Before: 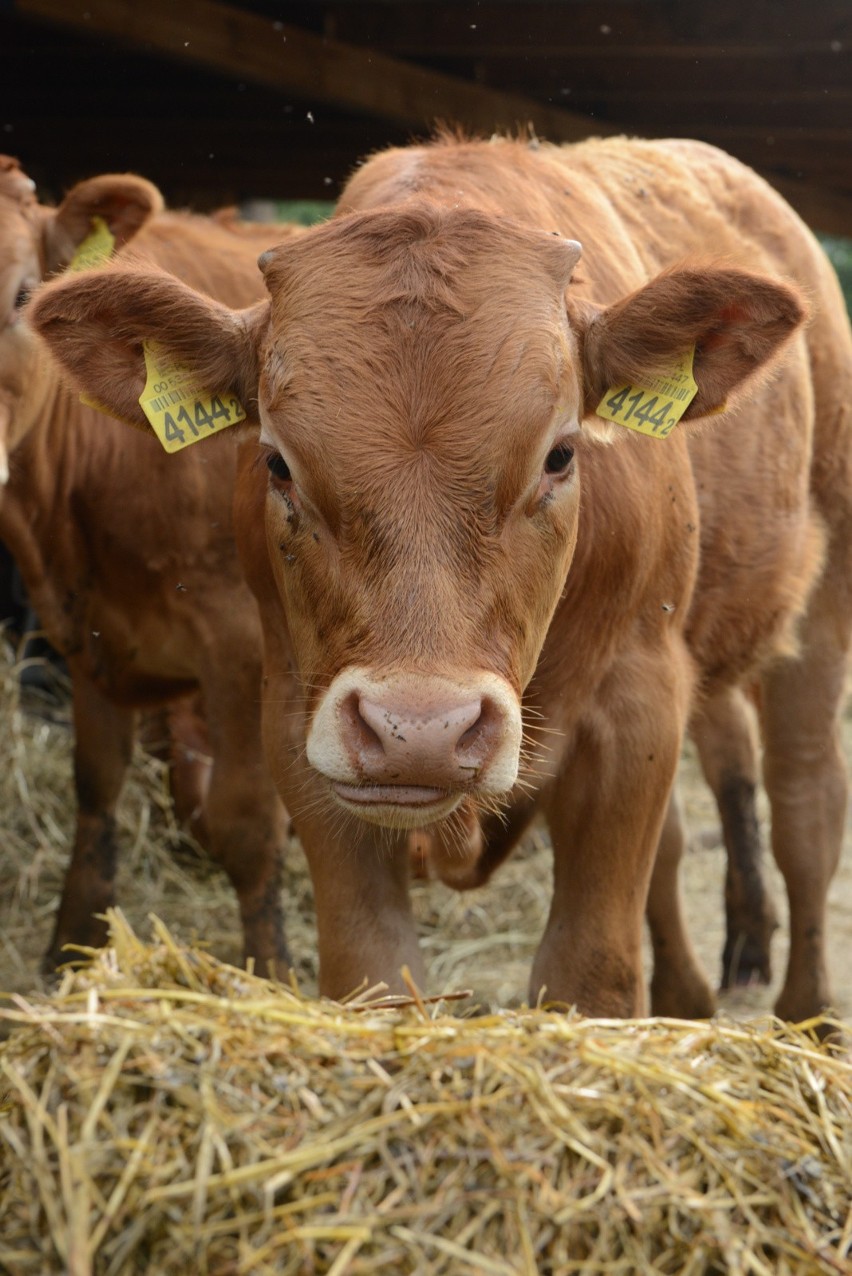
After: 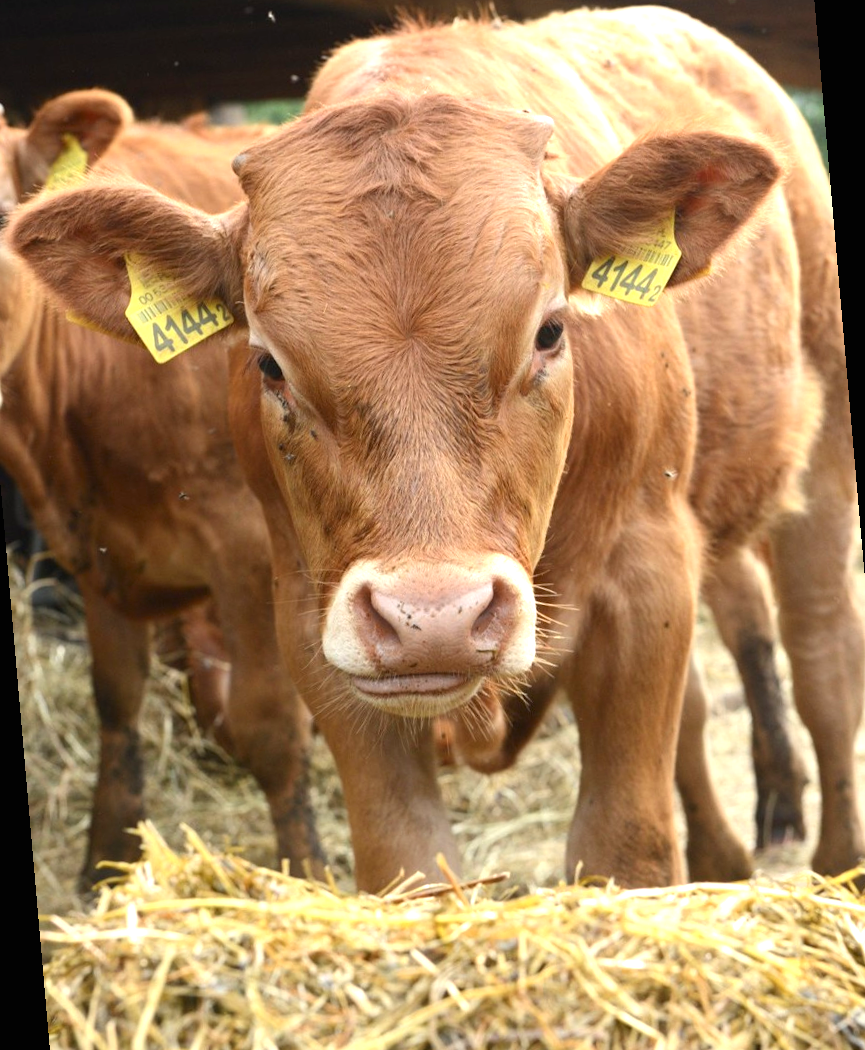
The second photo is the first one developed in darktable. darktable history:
exposure: black level correction 0, exposure 1.1 EV, compensate exposure bias true, compensate highlight preservation false
rotate and perspective: rotation -5°, crop left 0.05, crop right 0.952, crop top 0.11, crop bottom 0.89
